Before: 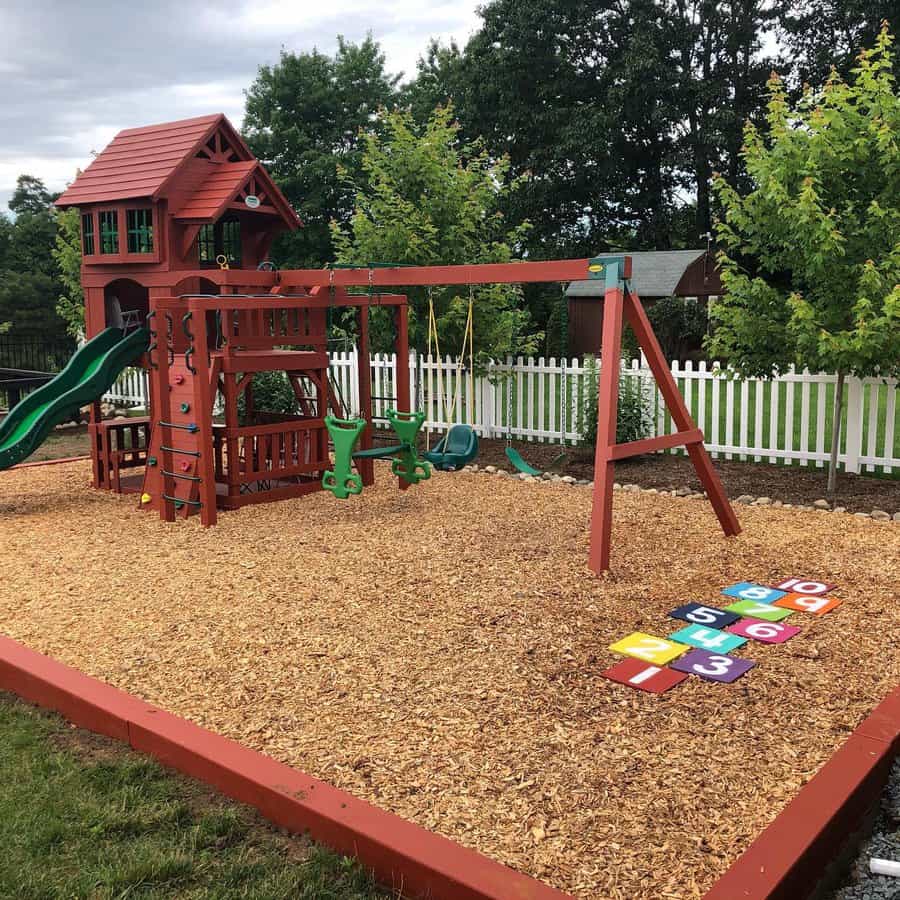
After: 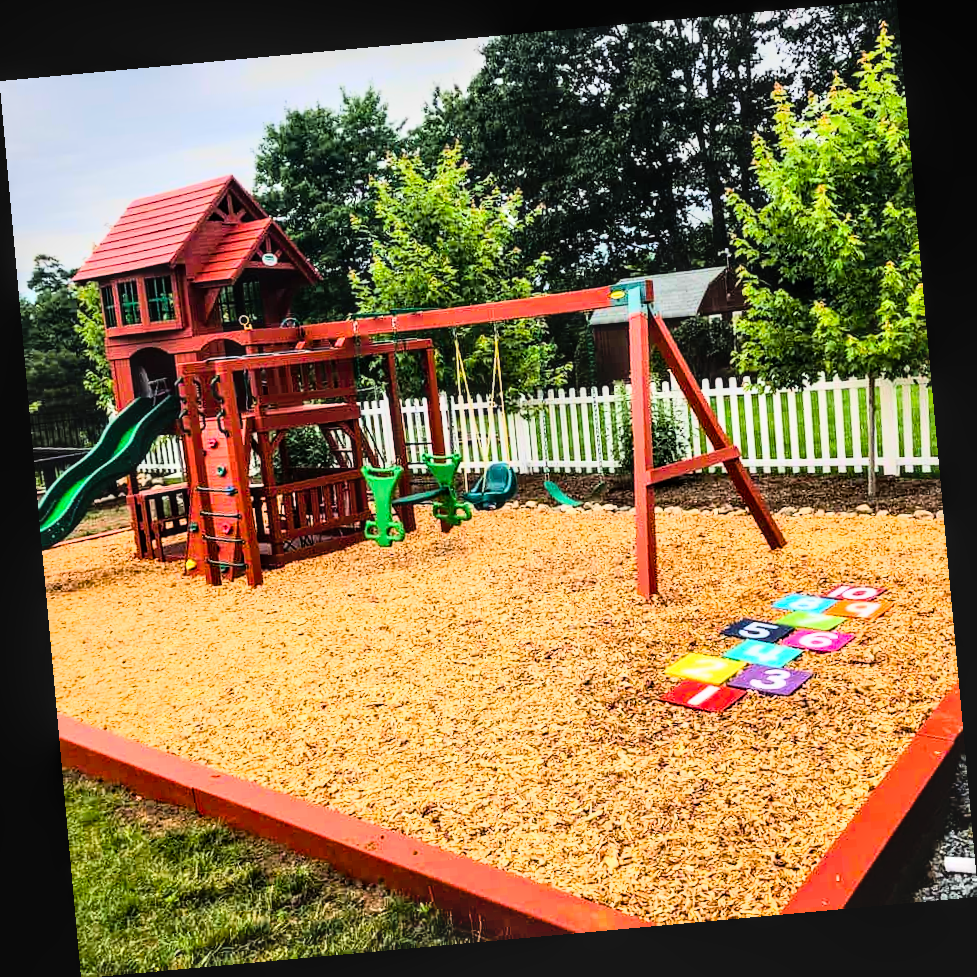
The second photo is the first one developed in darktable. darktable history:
color balance rgb: perceptual saturation grading › global saturation 35%, perceptual saturation grading › highlights -30%, perceptual saturation grading › shadows 35%, perceptual brilliance grading › global brilliance 3%, perceptual brilliance grading › highlights -3%, perceptual brilliance grading › shadows 3%
local contrast: on, module defaults
rgb curve: curves: ch0 [(0, 0) (0.21, 0.15) (0.24, 0.21) (0.5, 0.75) (0.75, 0.96) (0.89, 0.99) (1, 1)]; ch1 [(0, 0.02) (0.21, 0.13) (0.25, 0.2) (0.5, 0.67) (0.75, 0.9) (0.89, 0.97) (1, 1)]; ch2 [(0, 0.02) (0.21, 0.13) (0.25, 0.2) (0.5, 0.67) (0.75, 0.9) (0.89, 0.97) (1, 1)], compensate middle gray true
rotate and perspective: rotation -5.2°, automatic cropping off
